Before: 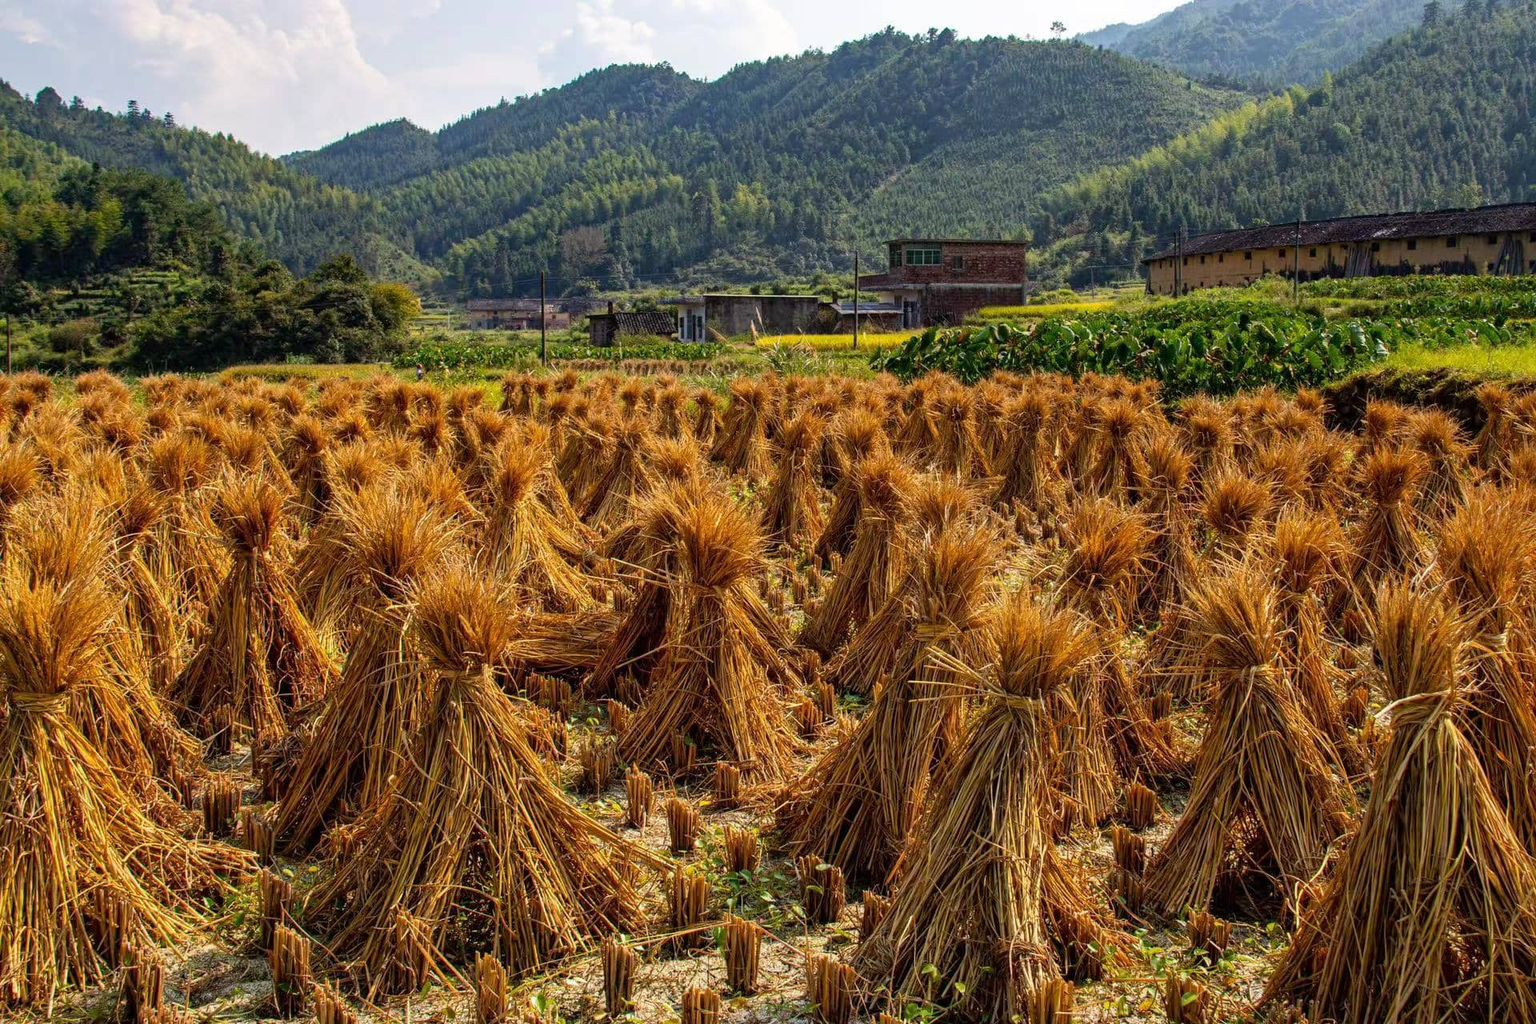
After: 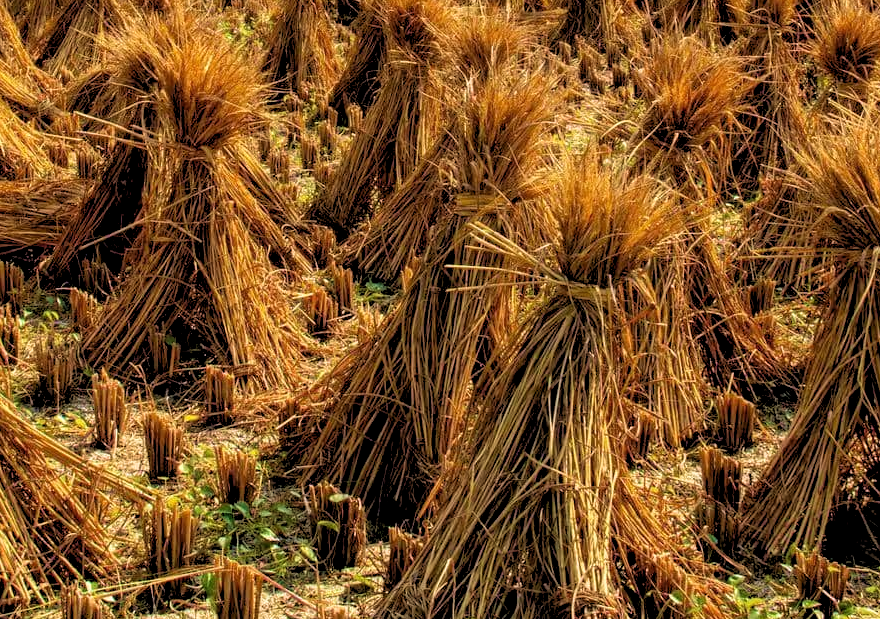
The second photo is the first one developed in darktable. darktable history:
velvia: strength 36.57%
rgb levels: levels [[0.013, 0.434, 0.89], [0, 0.5, 1], [0, 0.5, 1]]
crop: left 35.976%, top 45.819%, right 18.162%, bottom 5.807%
